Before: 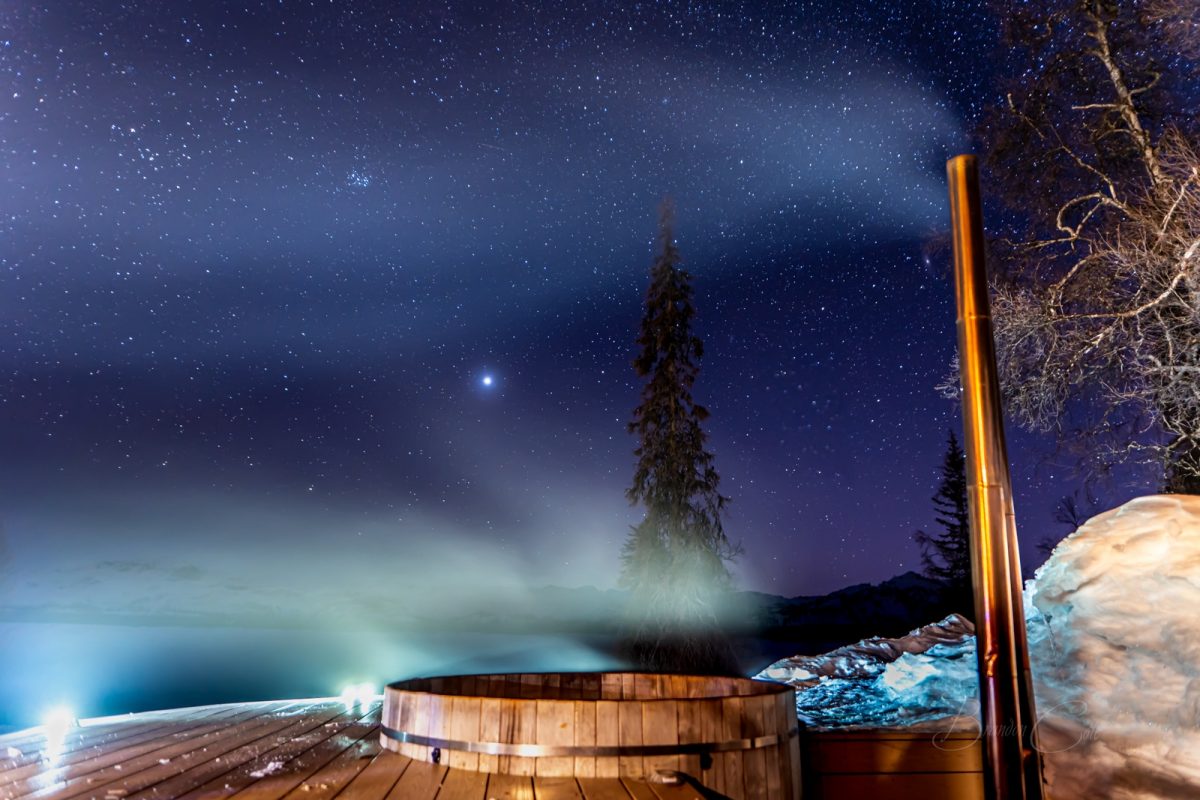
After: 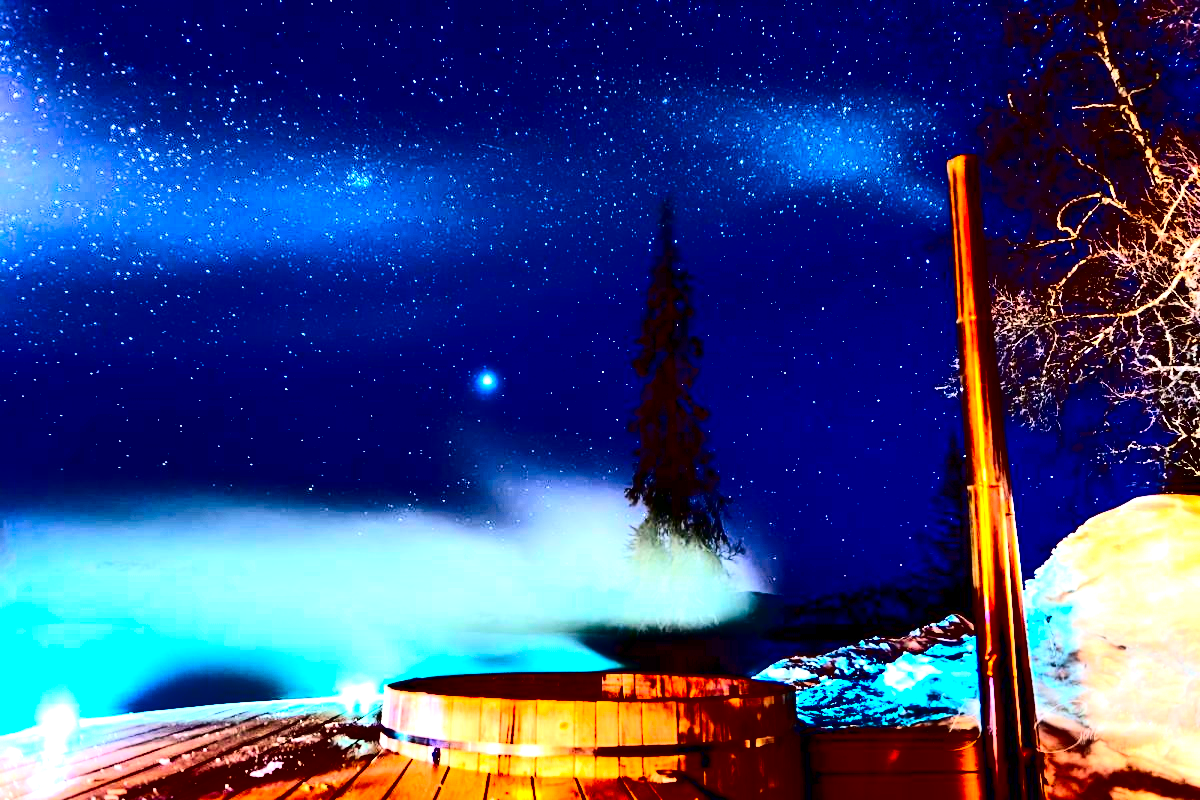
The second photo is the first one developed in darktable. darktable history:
exposure: black level correction 0, exposure 1.5 EV, compensate exposure bias true, compensate highlight preservation false
color balance rgb: saturation formula JzAzBz (2021)
contrast brightness saturation: contrast 0.77, brightness -1, saturation 1
